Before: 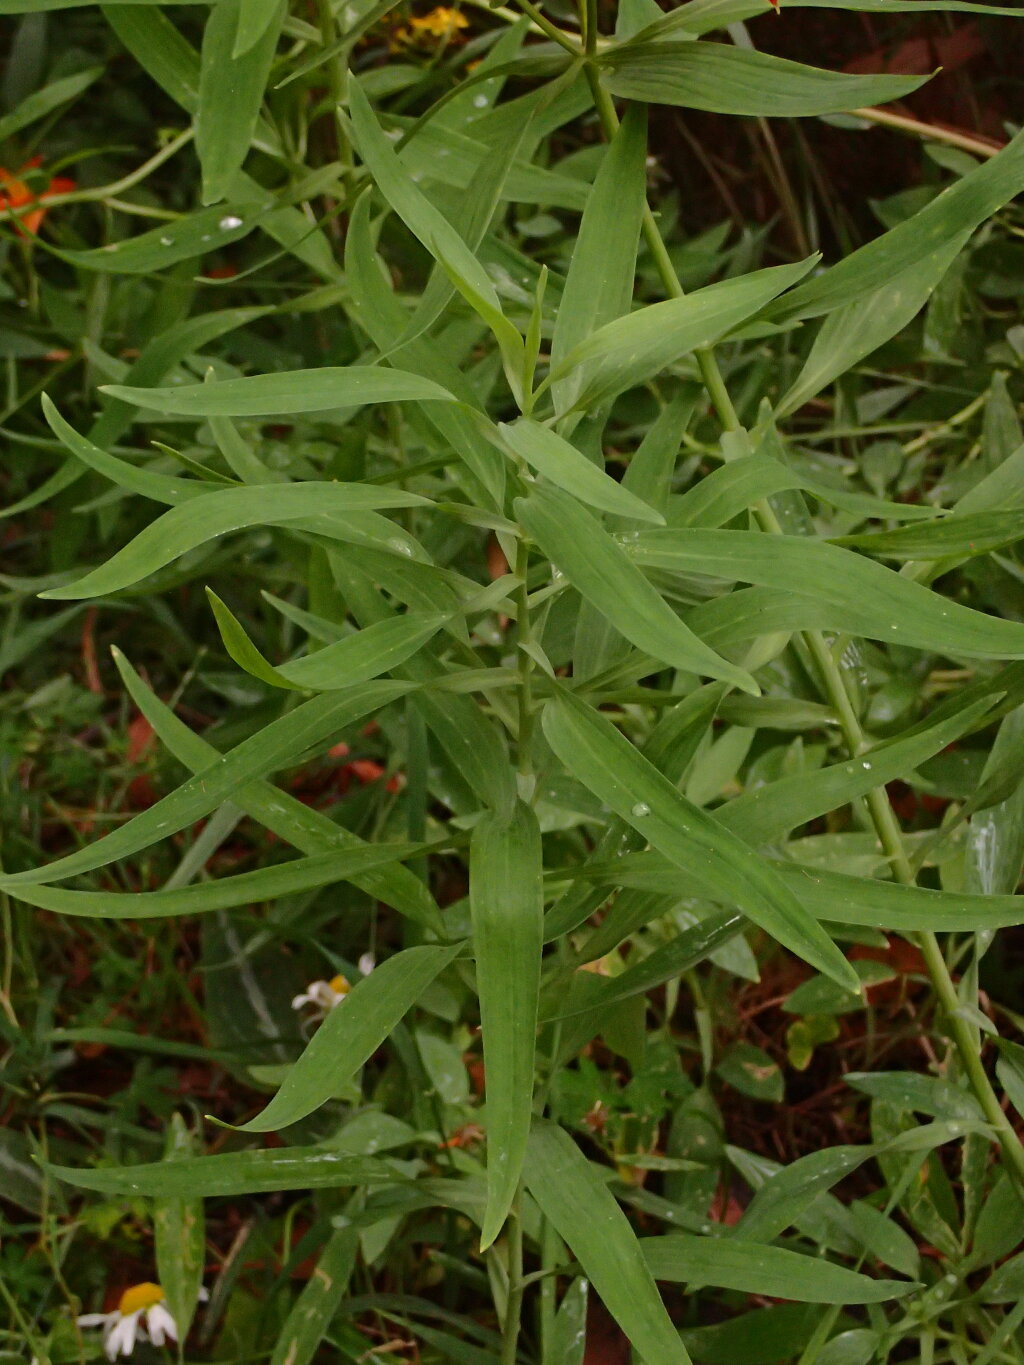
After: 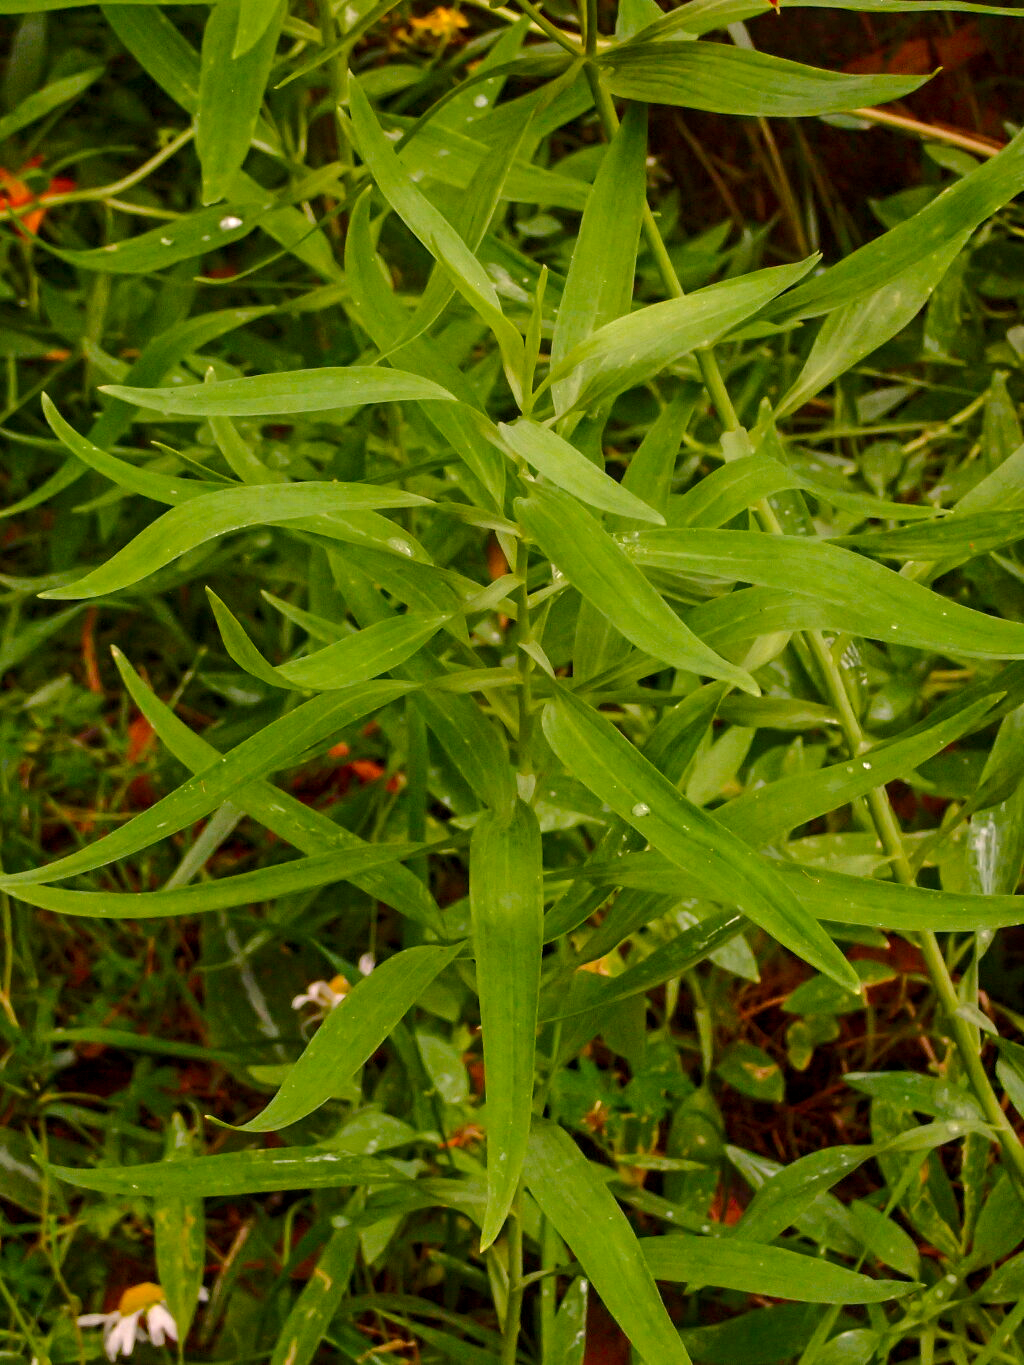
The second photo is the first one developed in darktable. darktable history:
color balance rgb: shadows lift › hue 84.68°, highlights gain › chroma 3.837%, highlights gain › hue 57.79°, linear chroma grading › global chroma 4.913%, perceptual saturation grading › global saturation 20%, perceptual saturation grading › highlights -24.913%, perceptual saturation grading › shadows 49.372%, perceptual brilliance grading › global brilliance 10.126%, perceptual brilliance grading › shadows 14.887%
local contrast: on, module defaults
